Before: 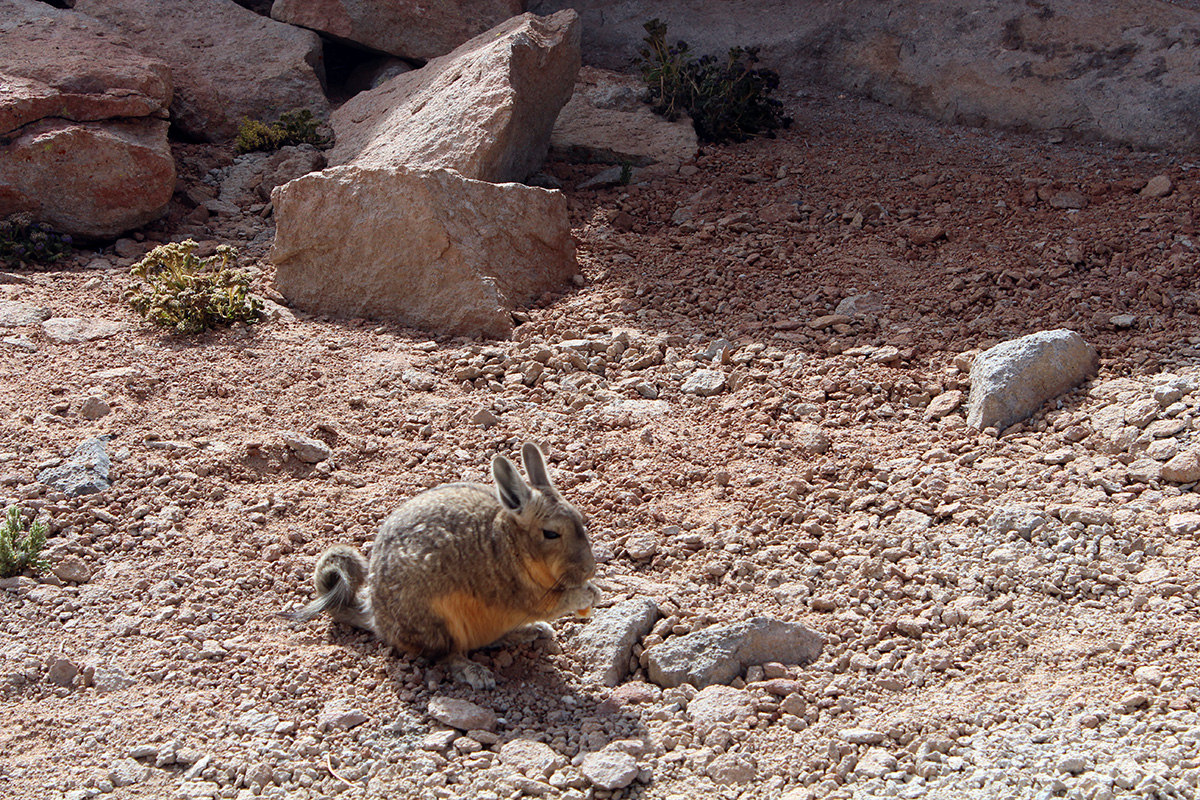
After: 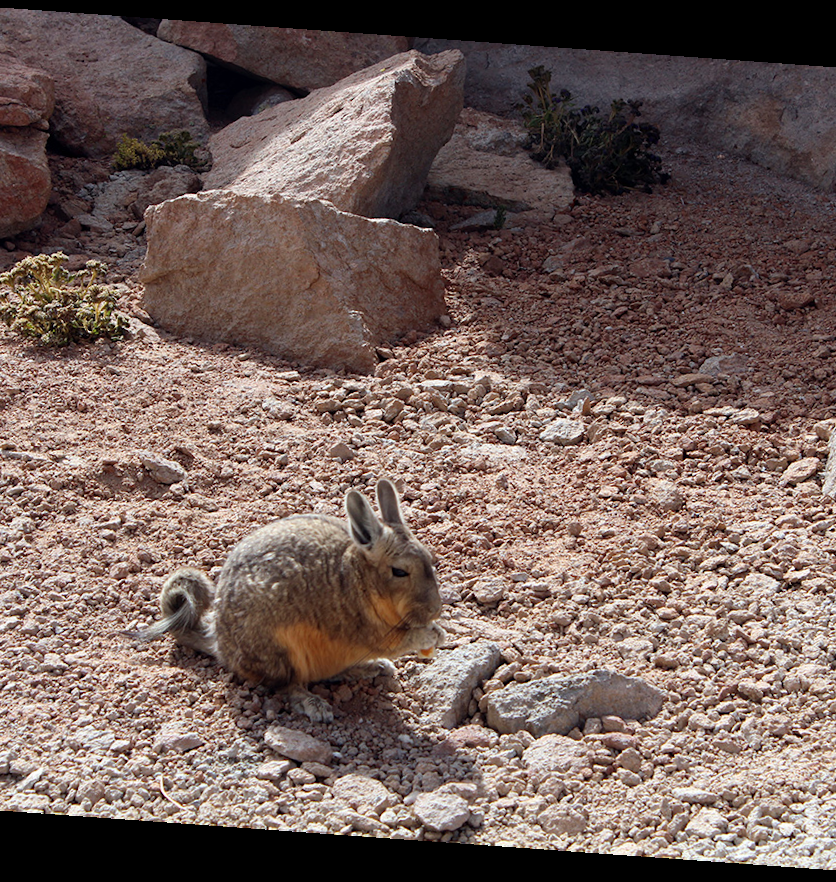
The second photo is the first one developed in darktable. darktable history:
rotate and perspective: rotation 4.1°, automatic cropping off
crop and rotate: left 13.537%, right 19.796%
